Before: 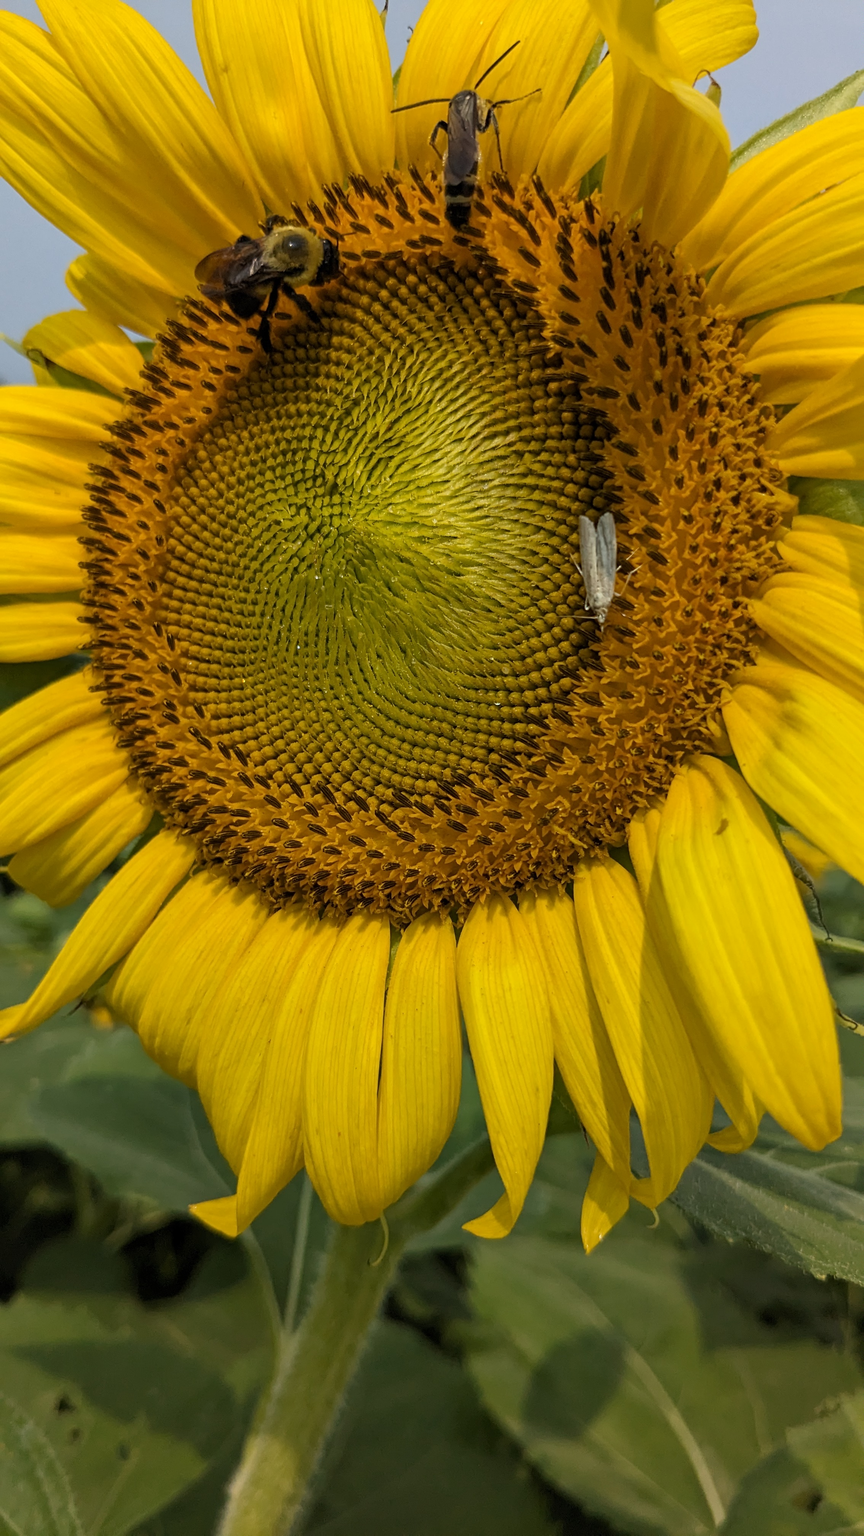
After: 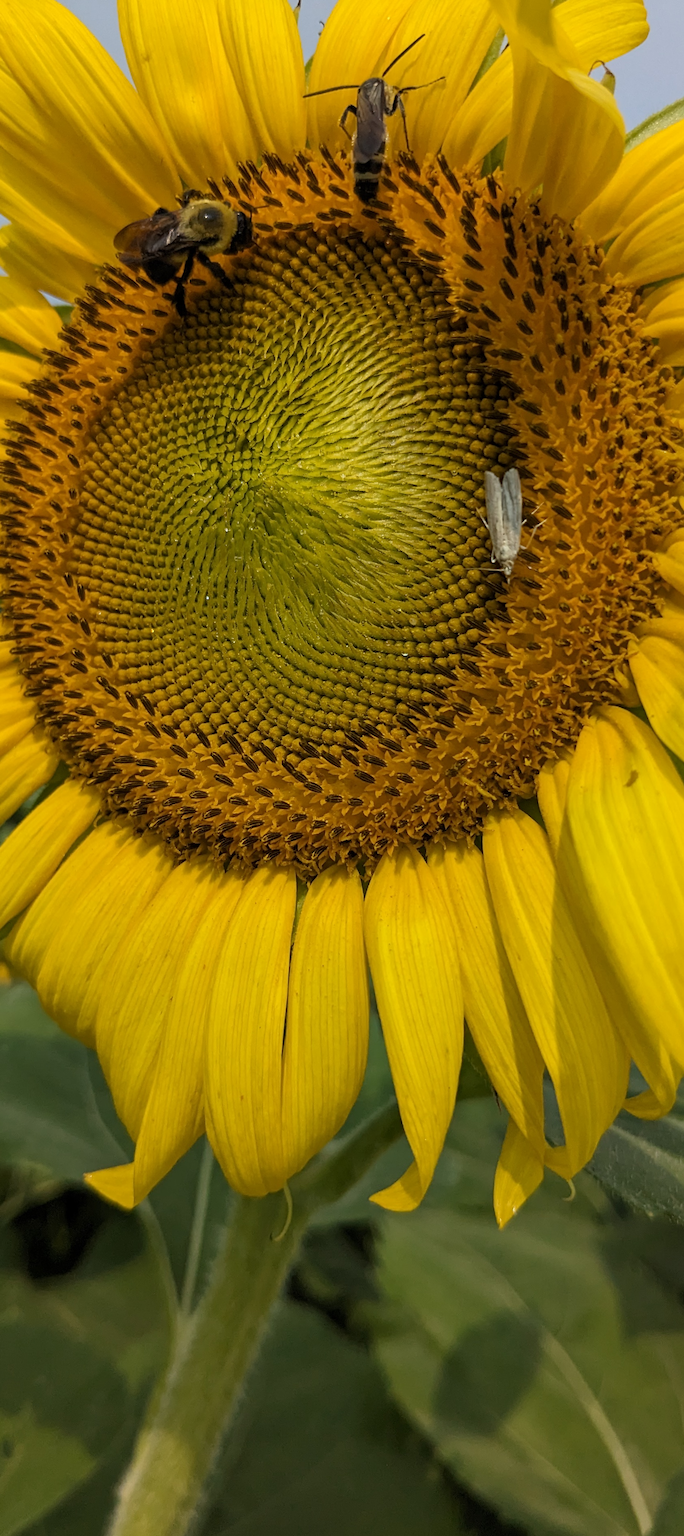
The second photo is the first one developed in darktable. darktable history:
crop: left 8.026%, right 7.374%
rotate and perspective: rotation 0.215°, lens shift (vertical) -0.139, crop left 0.069, crop right 0.939, crop top 0.002, crop bottom 0.996
